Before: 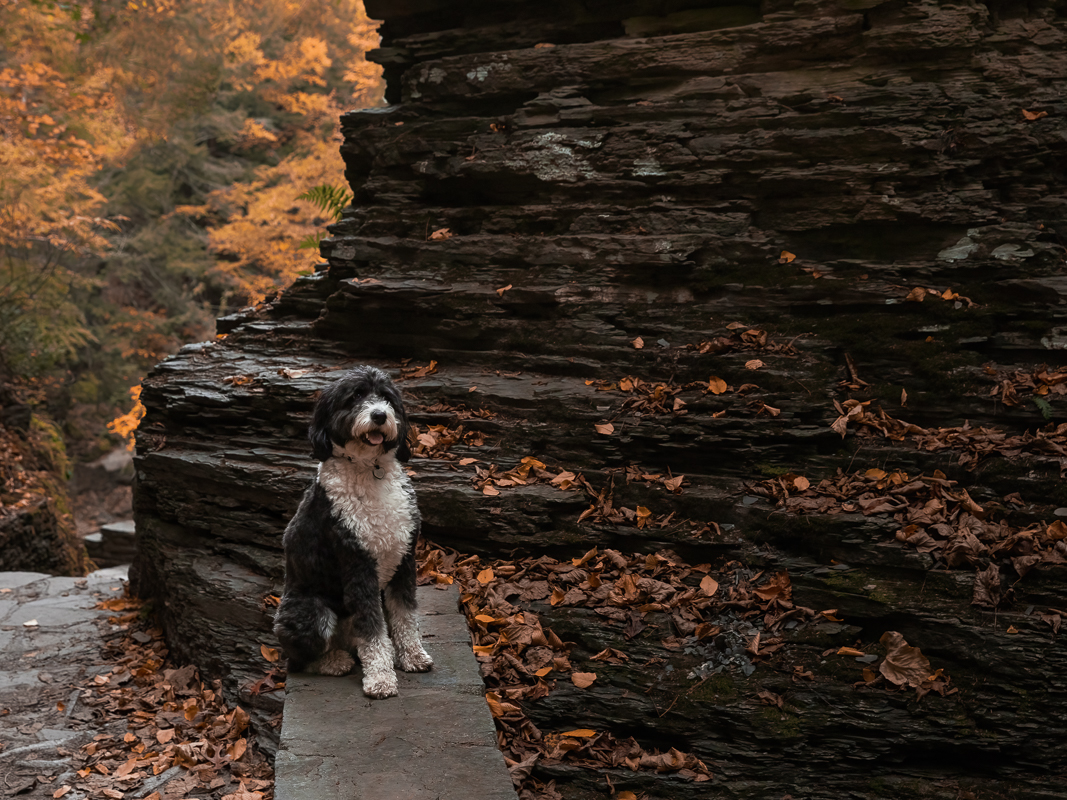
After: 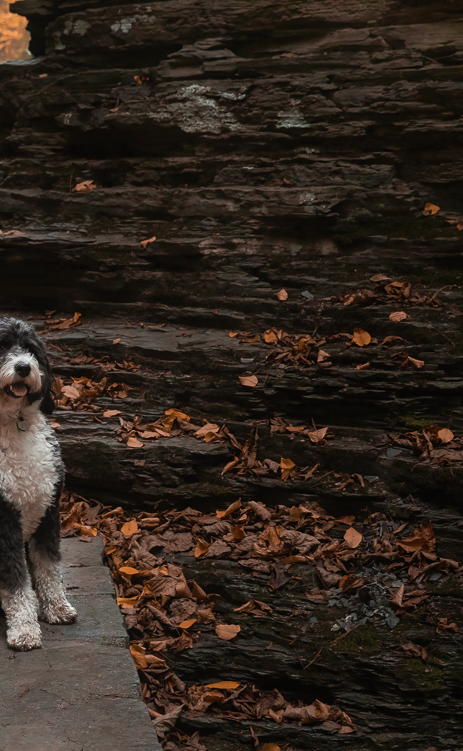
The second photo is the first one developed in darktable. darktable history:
split-toning: shadows › saturation 0.61, highlights › saturation 0.58, balance -28.74, compress 87.36%
contrast equalizer: octaves 7, y [[0.6 ×6], [0.55 ×6], [0 ×6], [0 ×6], [0 ×6]], mix -0.2
crop: left 33.452%, top 6.025%, right 23.155%
